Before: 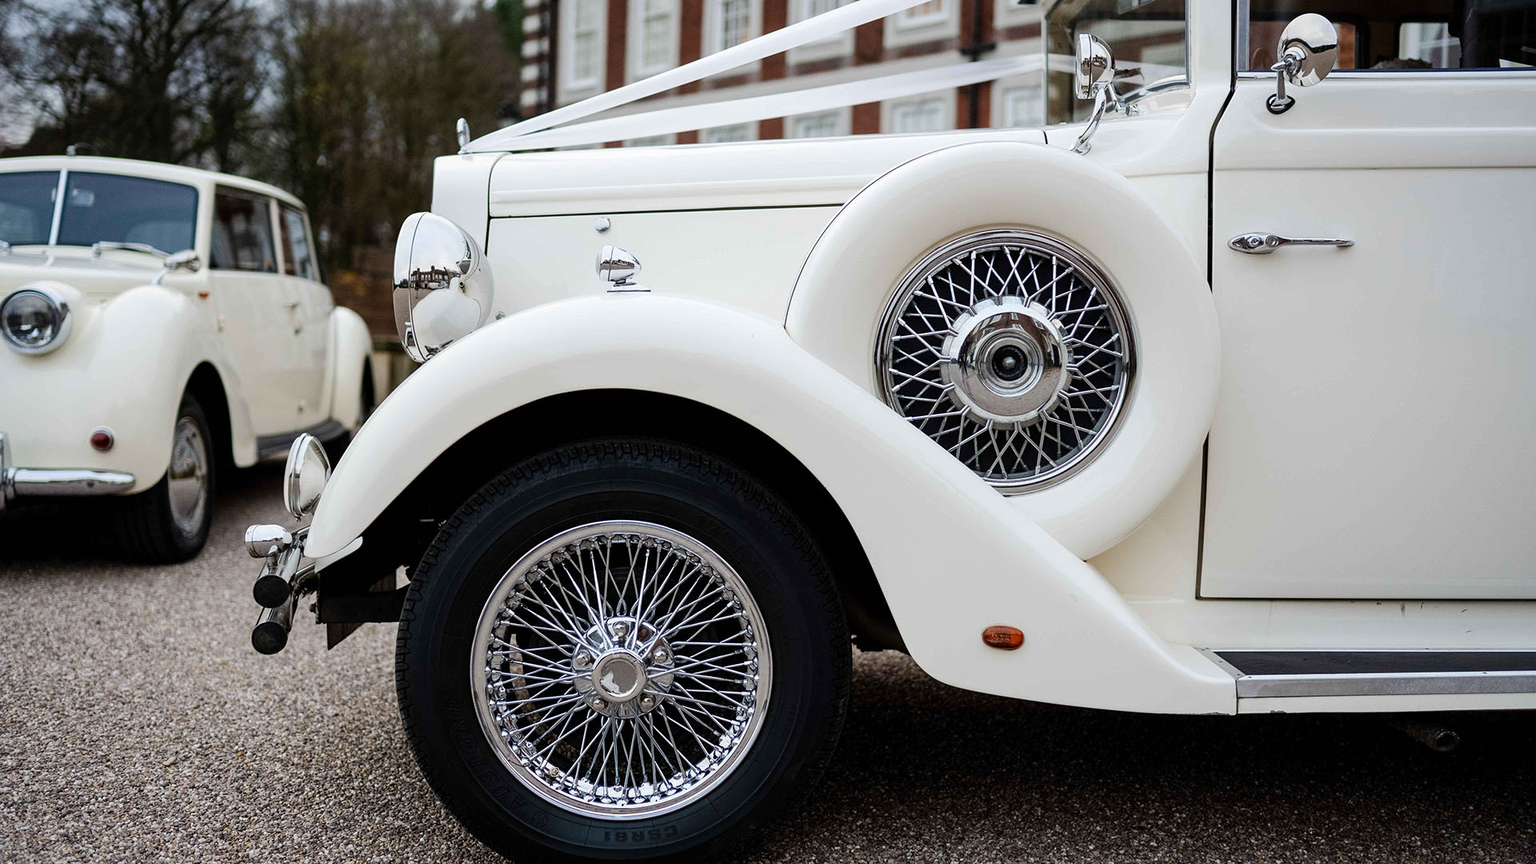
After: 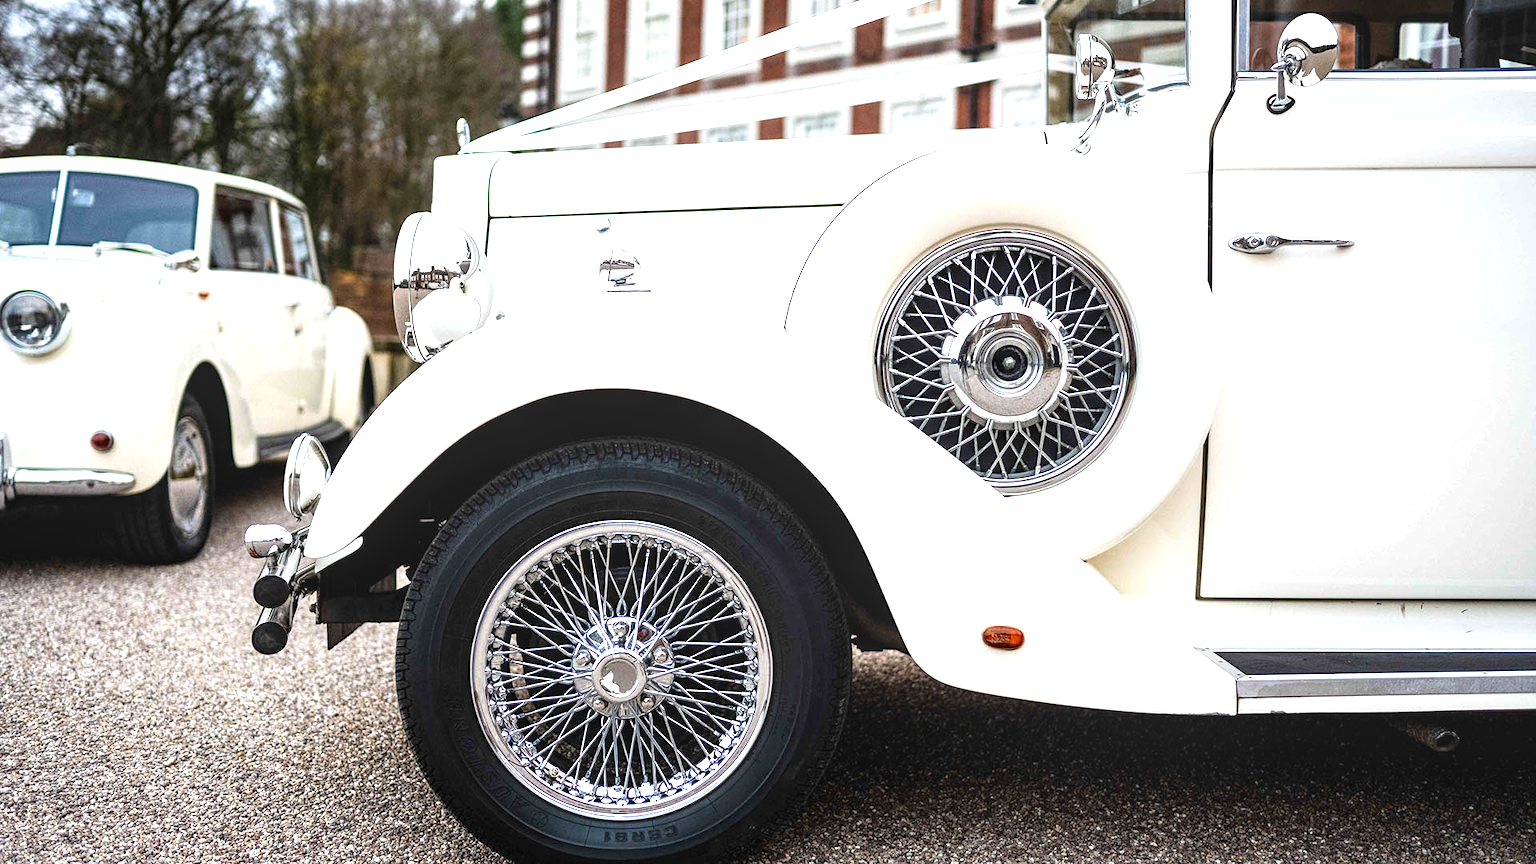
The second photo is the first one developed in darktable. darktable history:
local contrast: on, module defaults
exposure: exposure 1.2 EV, compensate highlight preservation false
